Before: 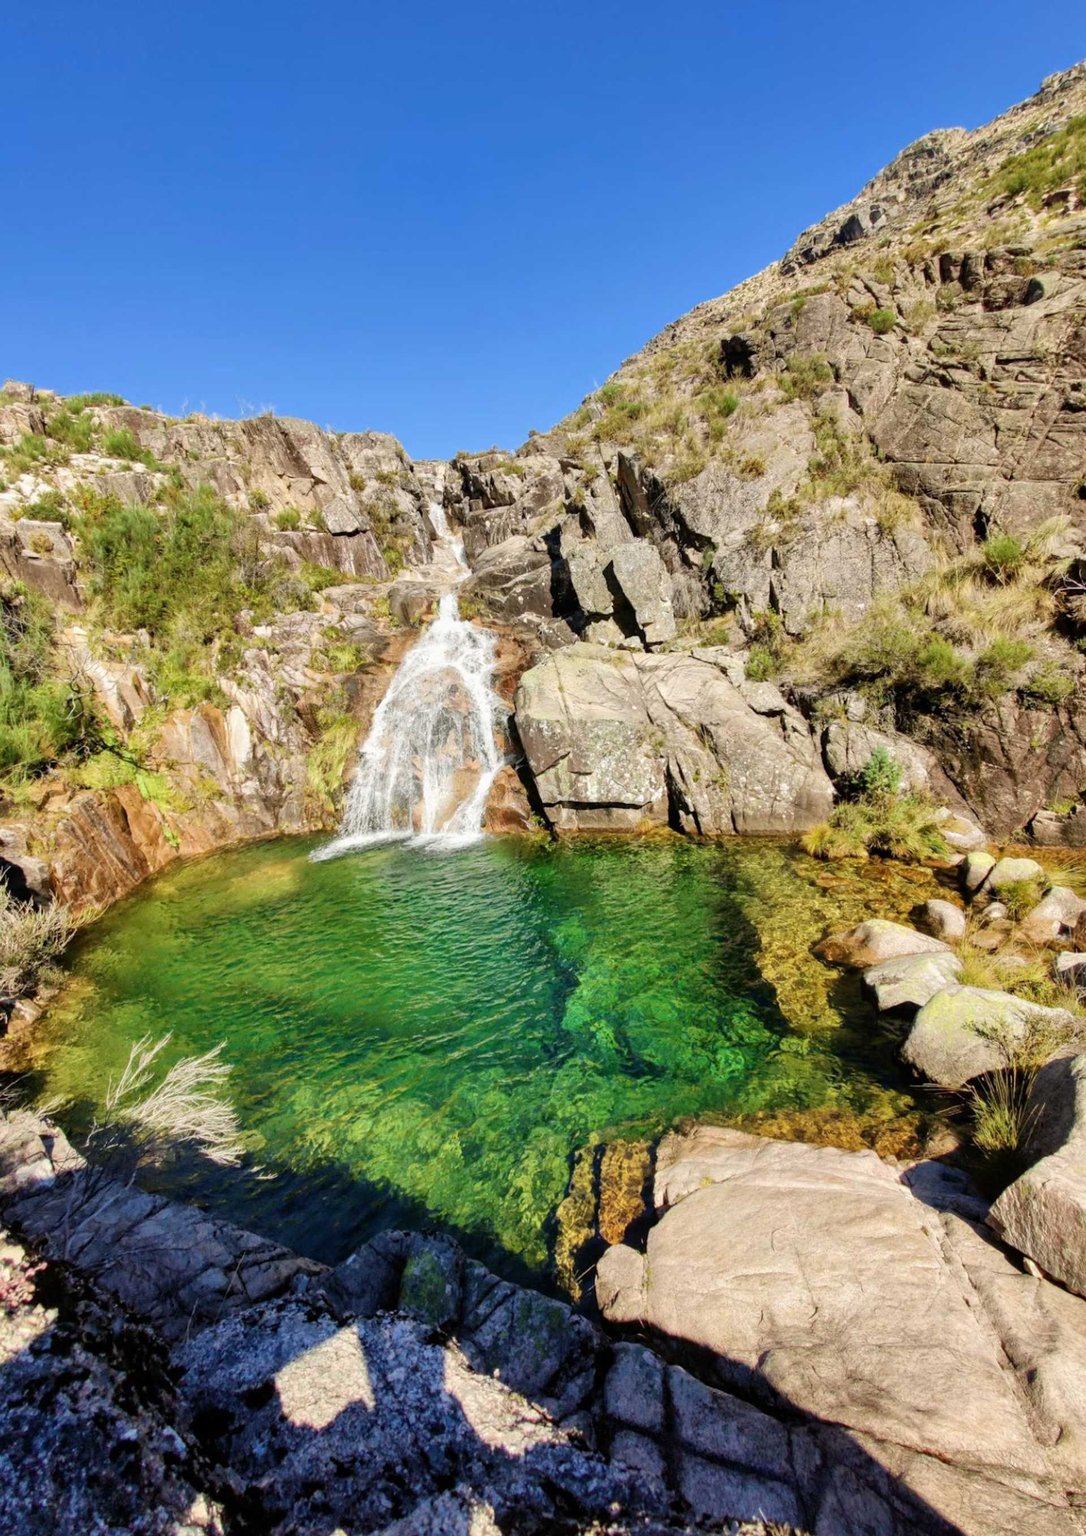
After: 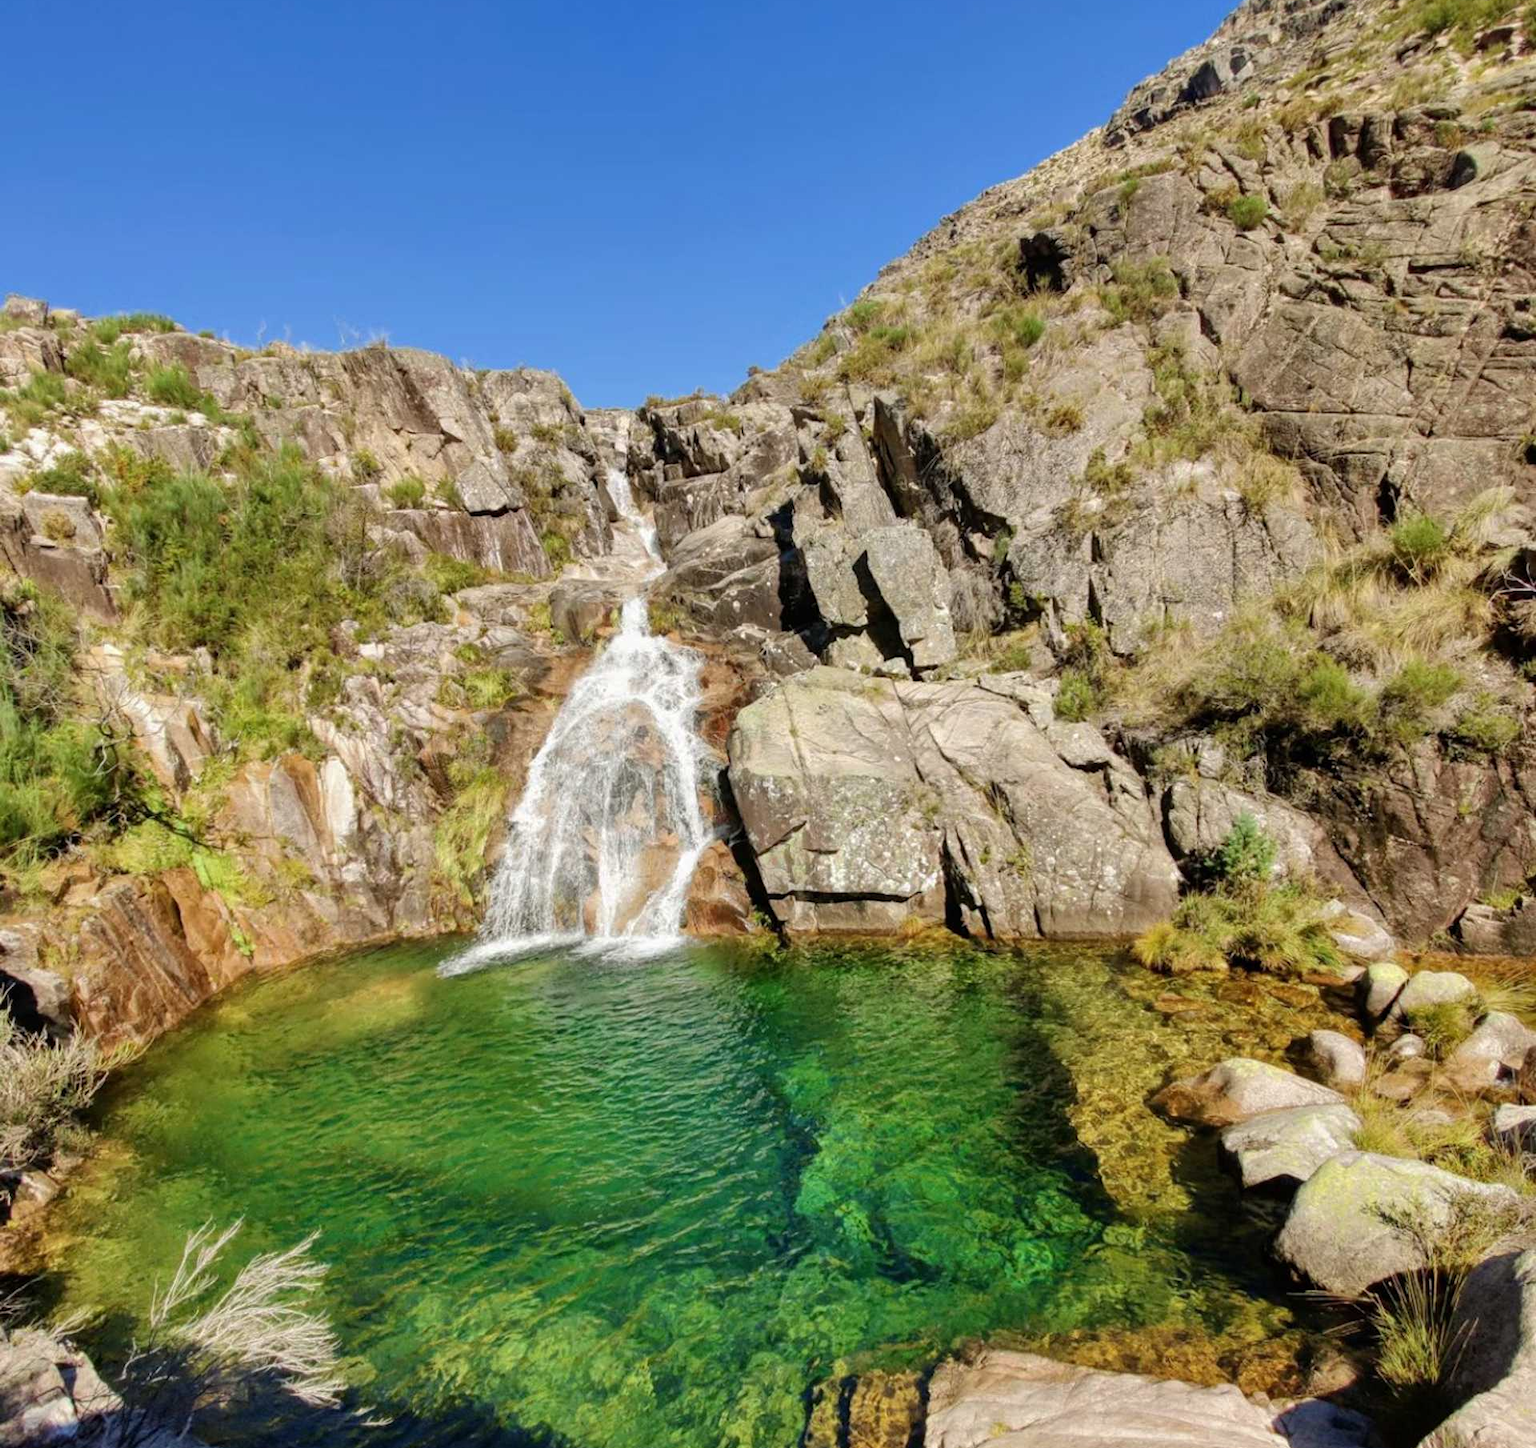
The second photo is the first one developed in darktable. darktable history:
crop: top 11.166%, bottom 22.168%
base curve: curves: ch0 [(0, 0) (0.74, 0.67) (1, 1)]
